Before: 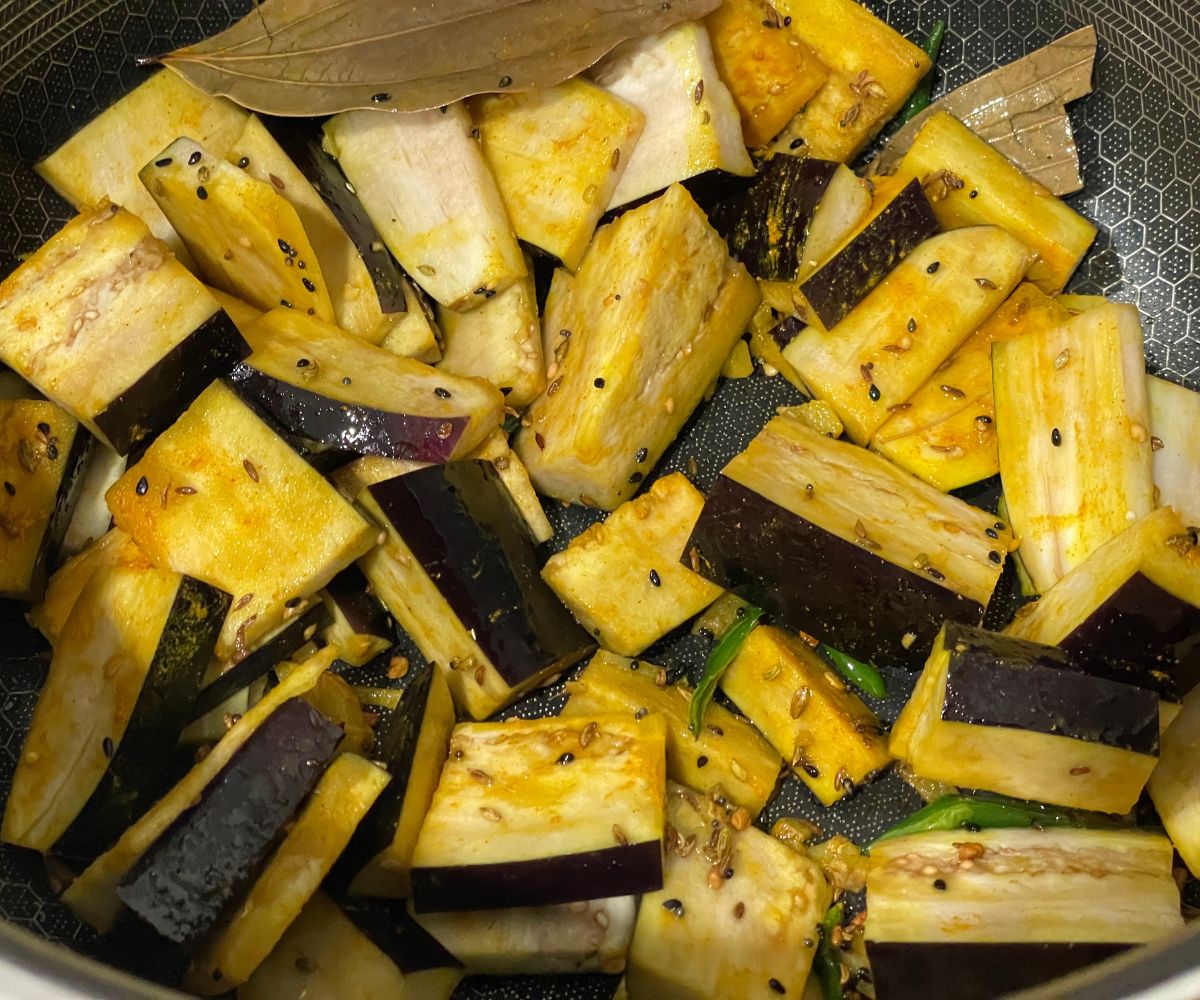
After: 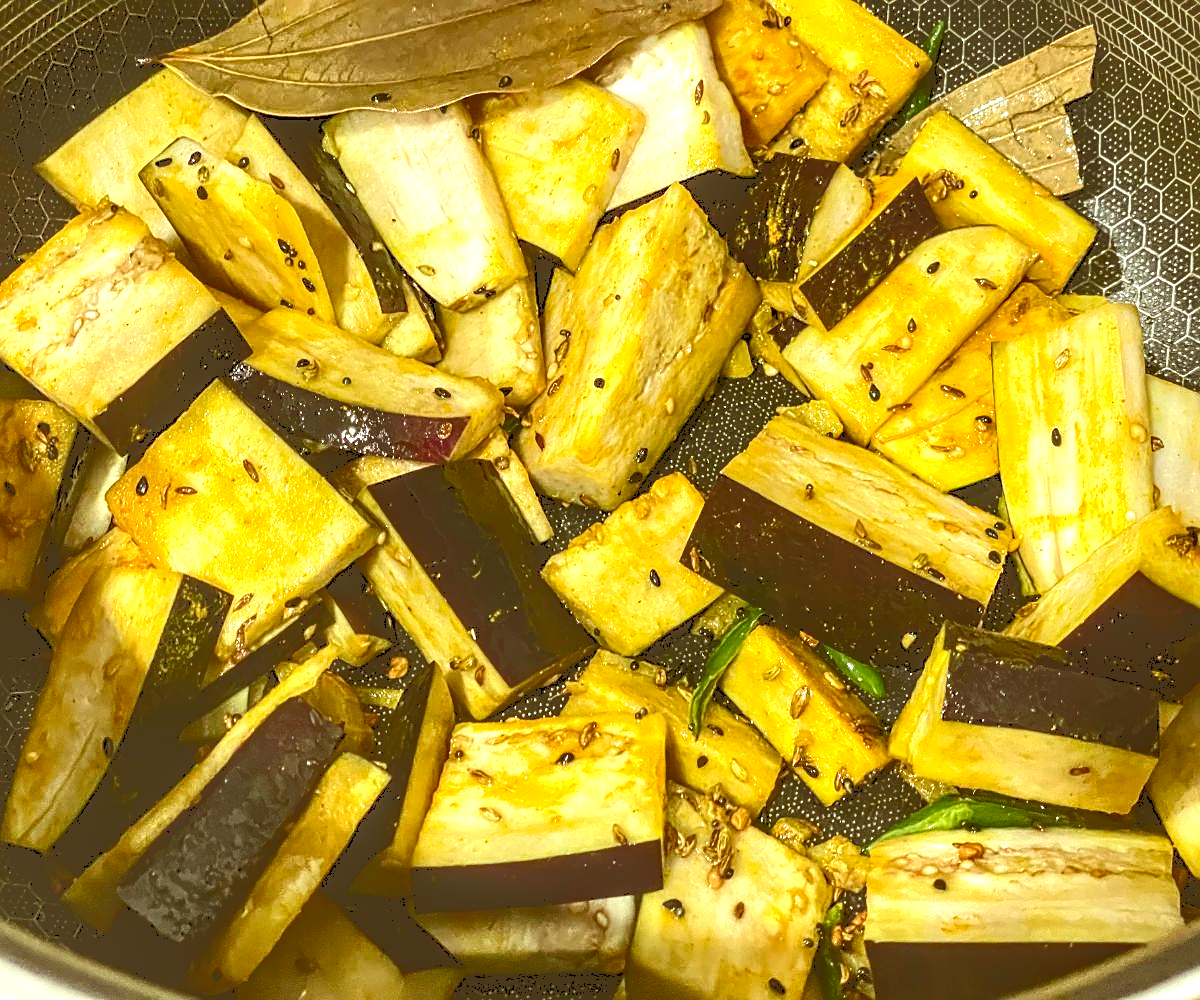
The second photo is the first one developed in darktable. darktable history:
sharpen: on, module defaults
exposure: exposure 0.455 EV, compensate highlight preservation false
local contrast: highlights 77%, shadows 56%, detail 174%, midtone range 0.433
color zones: curves: ch0 [(0, 0.5) (0.143, 0.5) (0.286, 0.5) (0.429, 0.5) (0.62, 0.489) (0.714, 0.445) (0.844, 0.496) (1, 0.5)]; ch1 [(0, 0.5) (0.143, 0.5) (0.286, 0.5) (0.429, 0.5) (0.571, 0.5) (0.714, 0.523) (0.857, 0.5) (1, 0.5)]
color correction: highlights a* -5.34, highlights b* 9.8, shadows a* 9.25, shadows b* 24.73
tone curve: curves: ch0 [(0, 0) (0.003, 0.299) (0.011, 0.299) (0.025, 0.299) (0.044, 0.299) (0.069, 0.3) (0.1, 0.306) (0.136, 0.316) (0.177, 0.326) (0.224, 0.338) (0.277, 0.366) (0.335, 0.406) (0.399, 0.462) (0.468, 0.533) (0.543, 0.607) (0.623, 0.7) (0.709, 0.775) (0.801, 0.843) (0.898, 0.903) (1, 1)], color space Lab, independent channels, preserve colors none
